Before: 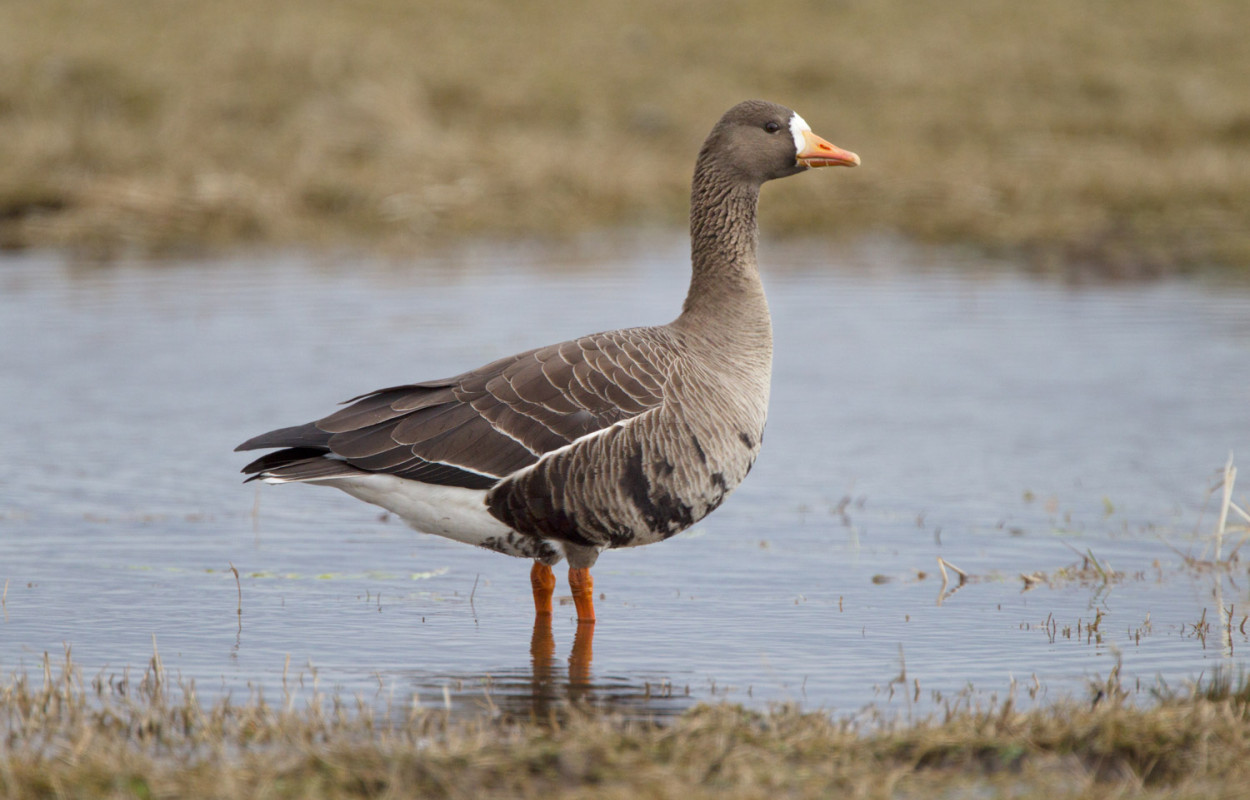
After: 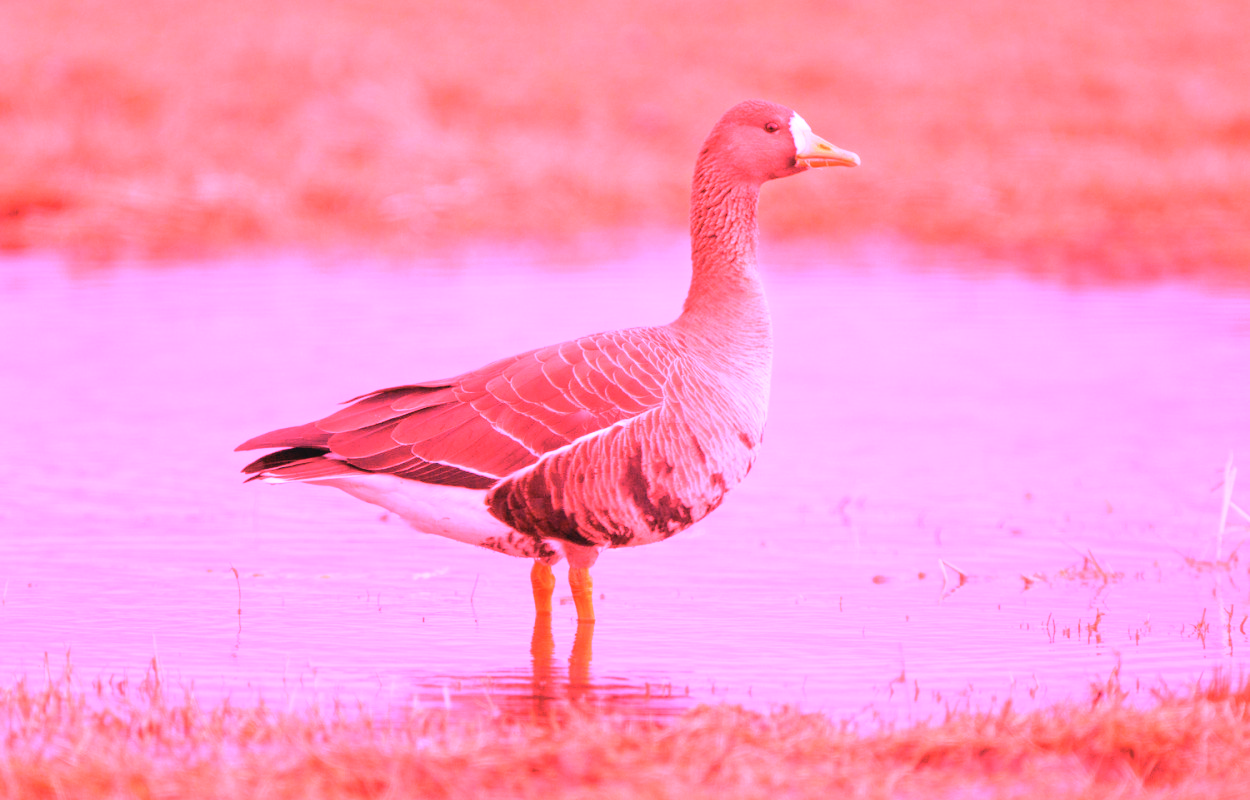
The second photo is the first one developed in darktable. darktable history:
exposure: black level correction 0.009, exposure -0.159 EV, compensate highlight preservation false
color balance: lift [1.01, 1, 1, 1], gamma [1.097, 1, 1, 1], gain [0.85, 1, 1, 1]
white balance: red 4.26, blue 1.802
